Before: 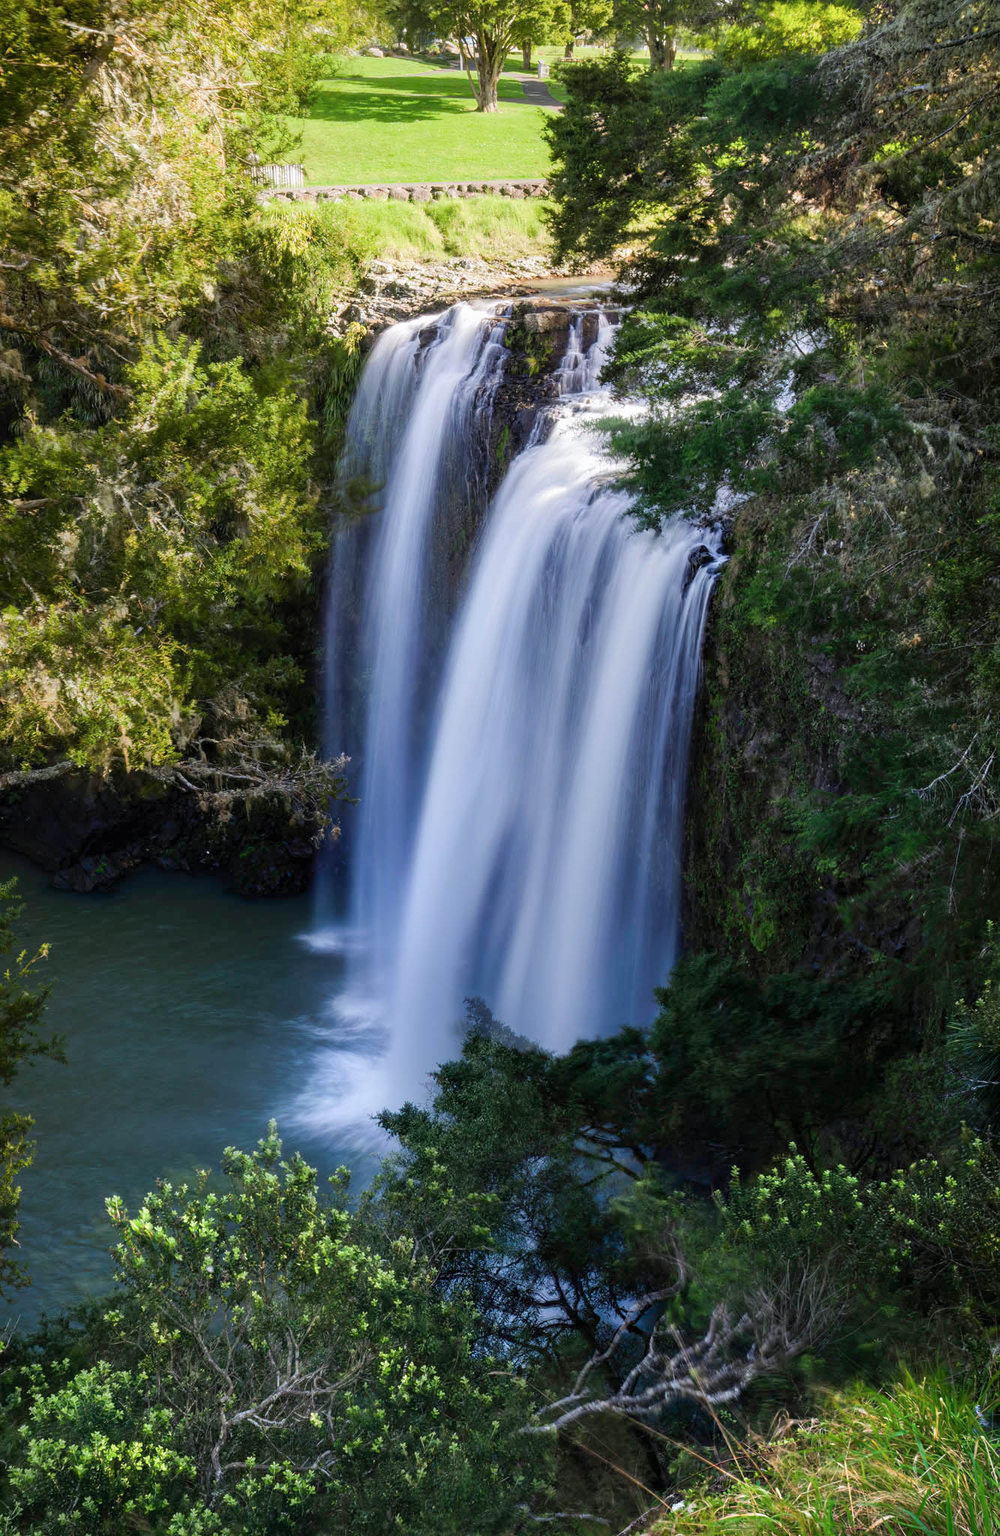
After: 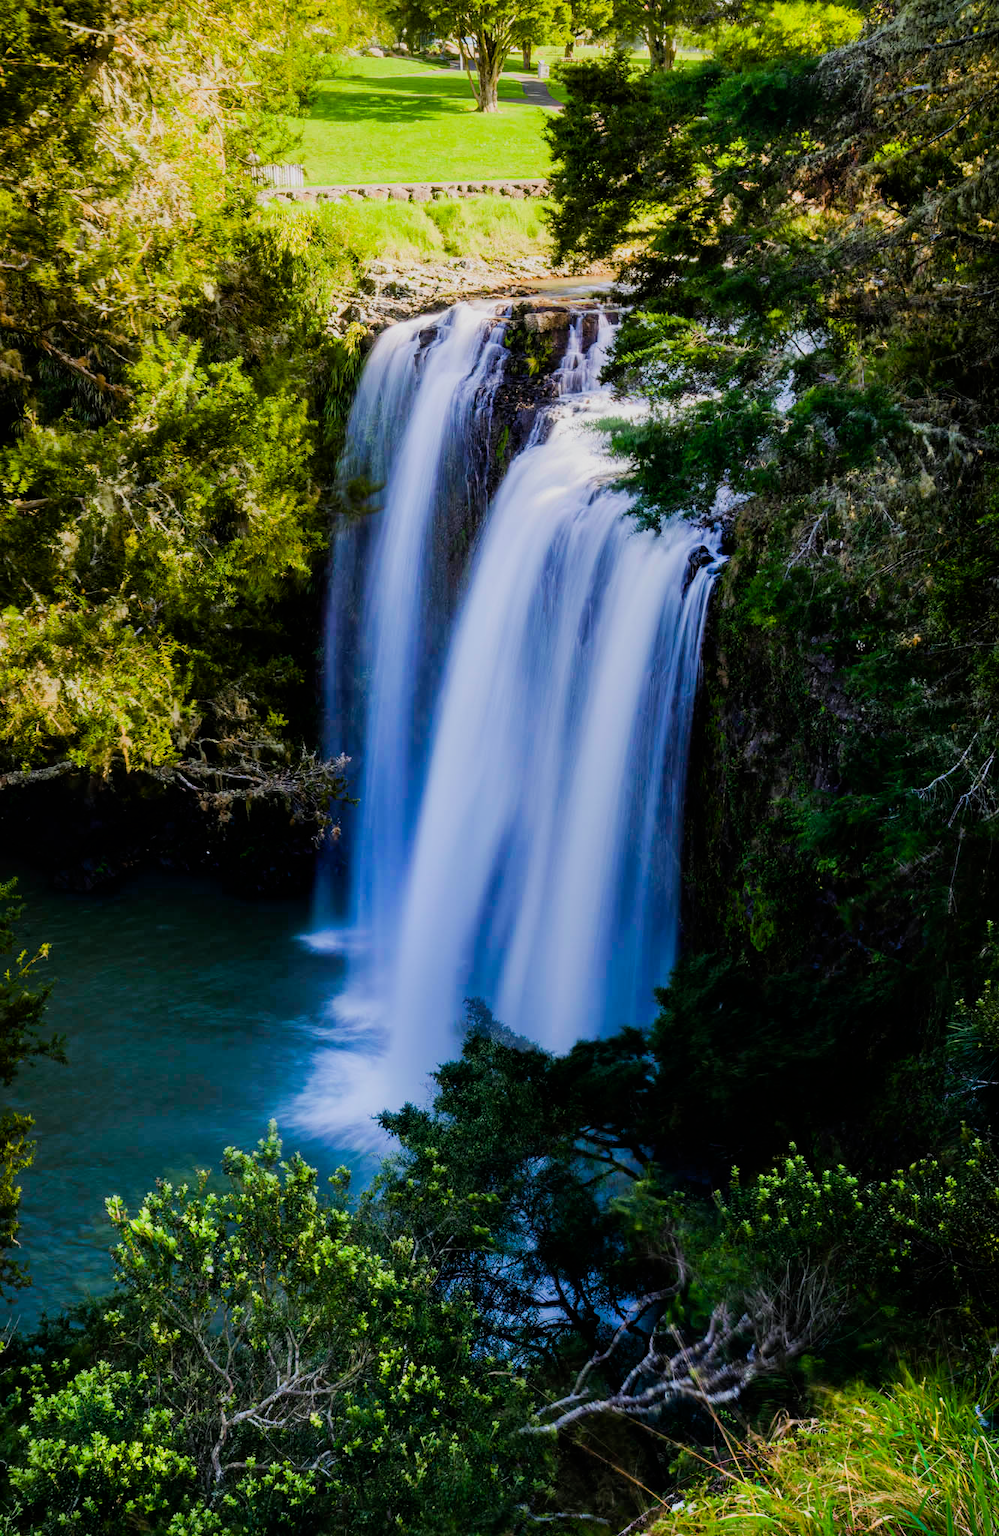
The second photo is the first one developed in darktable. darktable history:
filmic rgb: black relative exposure -7.65 EV, white relative exposure 4.56 EV, hardness 3.61, contrast 1.25
color balance rgb: perceptual saturation grading › global saturation 20%, perceptual saturation grading › highlights -25%, perceptual saturation grading › shadows 25%, global vibrance 50%
